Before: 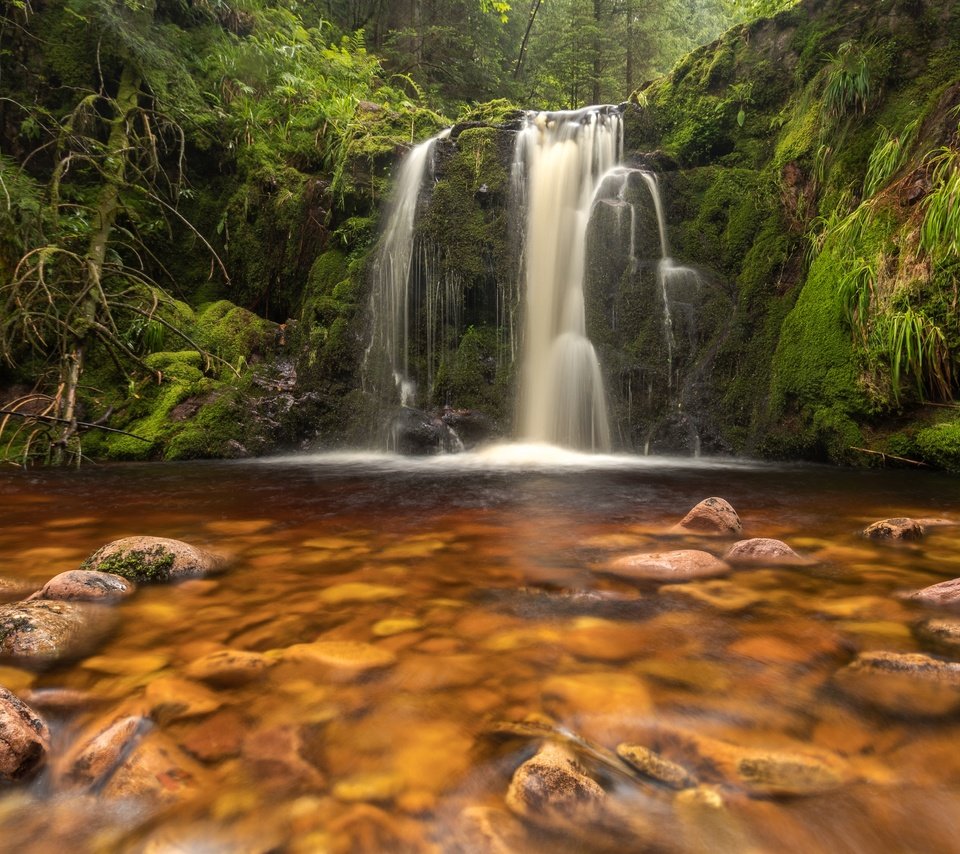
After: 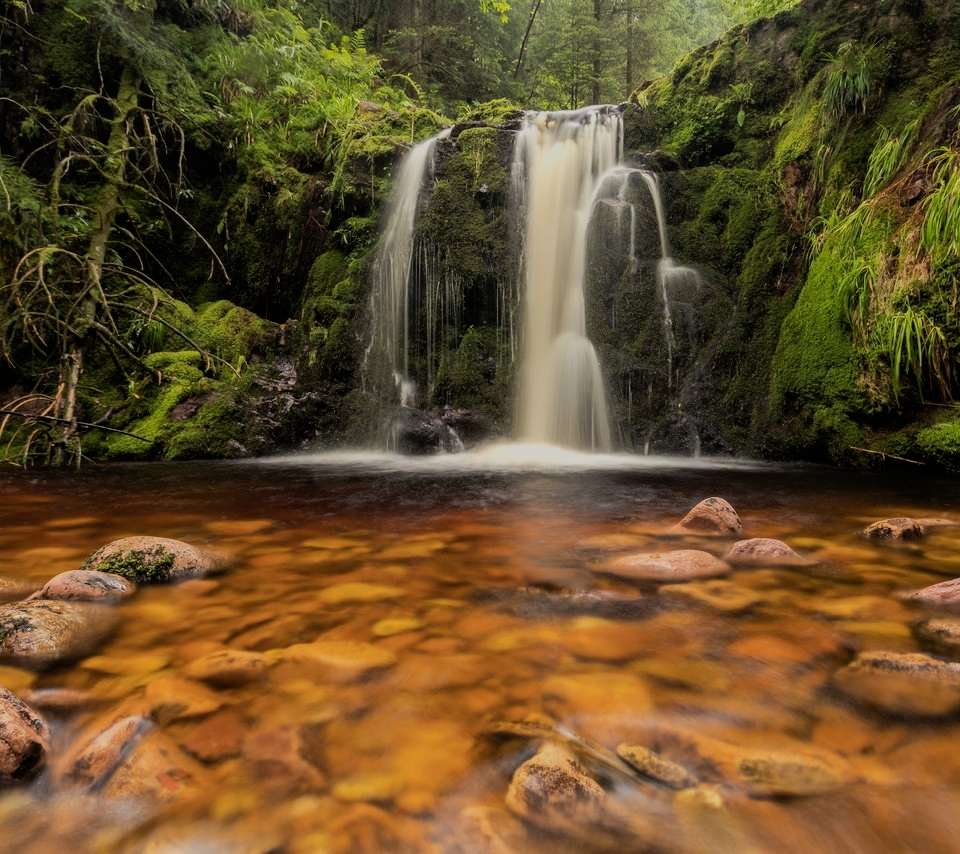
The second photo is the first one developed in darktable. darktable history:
filmic rgb: black relative exposure -7.21 EV, white relative exposure 5.35 EV, hardness 3.02, color science v6 (2022)
